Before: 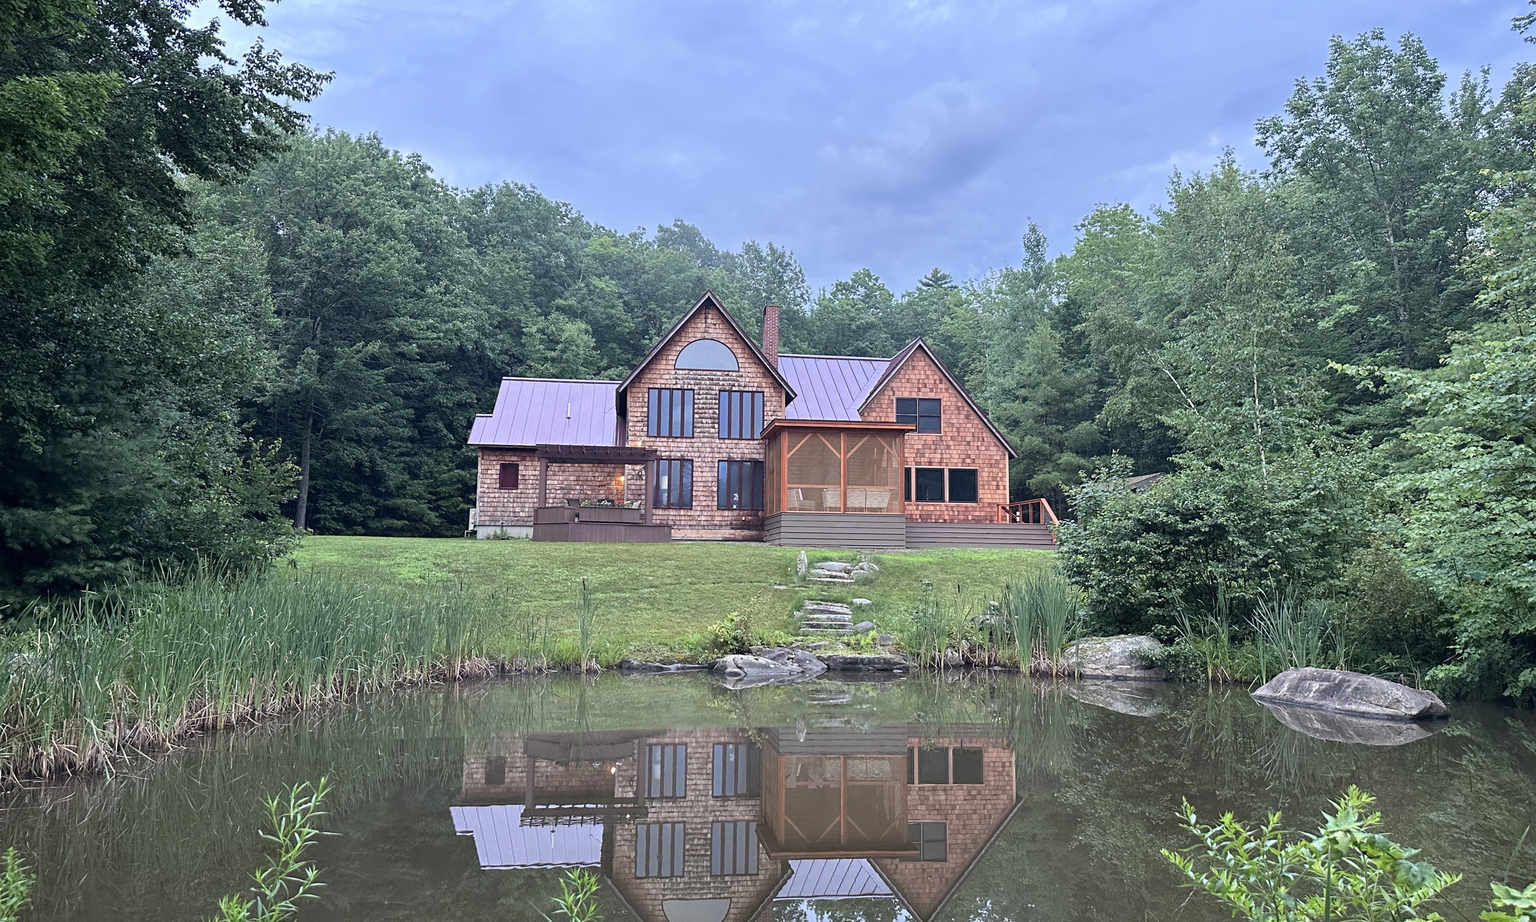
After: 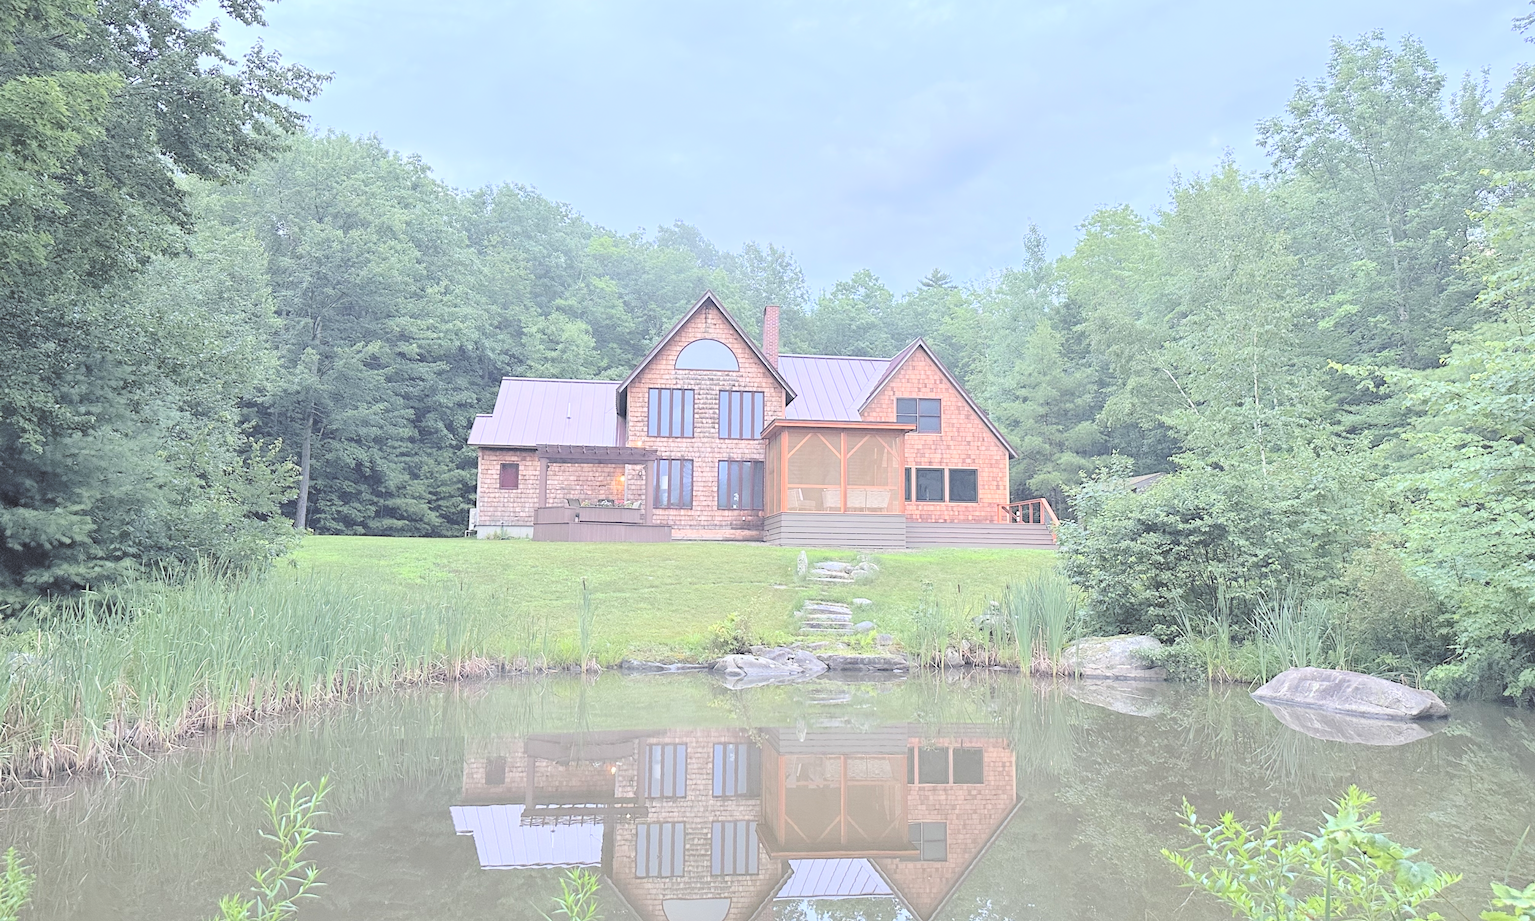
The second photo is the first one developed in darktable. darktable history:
contrast brightness saturation: brightness 0.99
